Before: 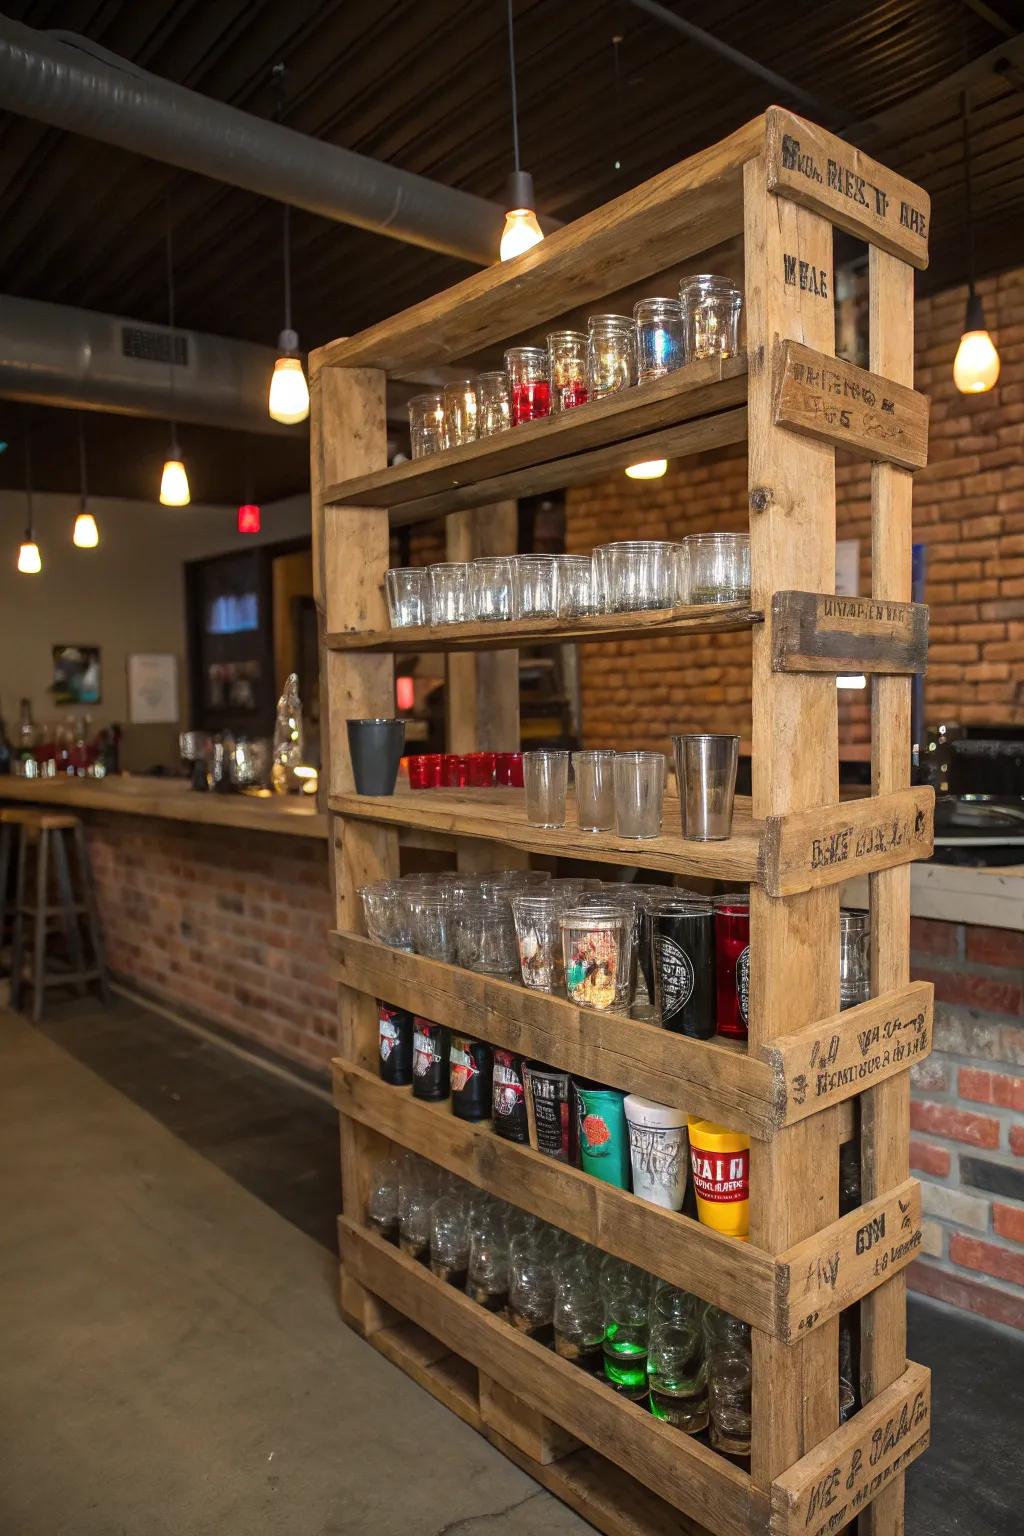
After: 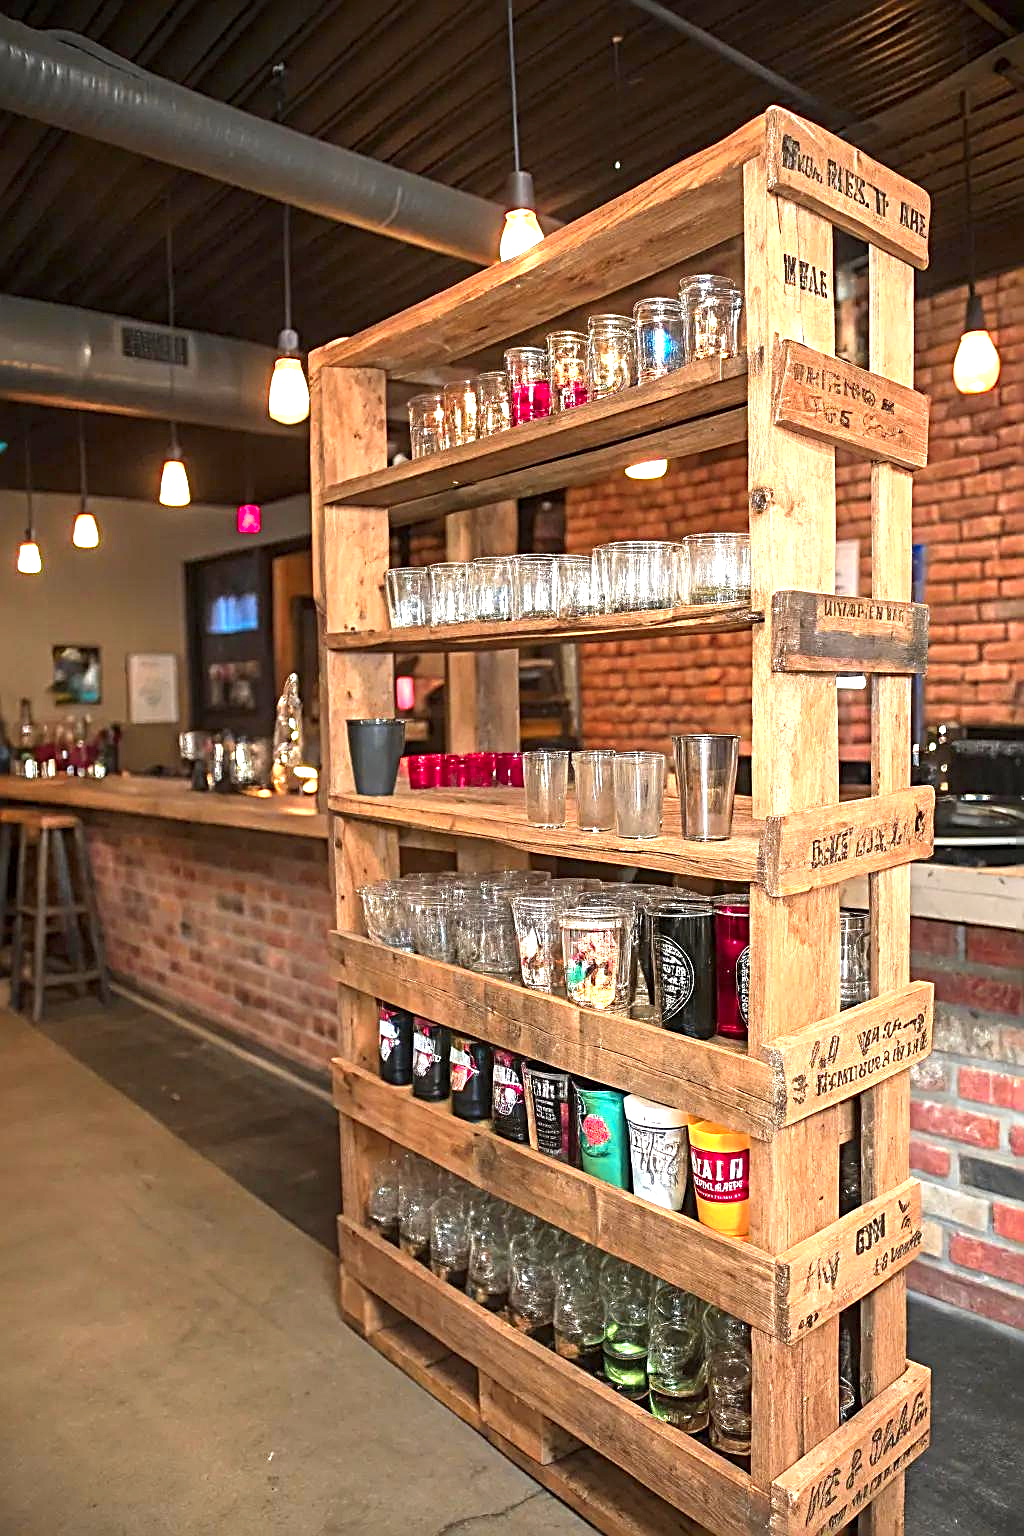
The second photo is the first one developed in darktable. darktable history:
exposure: exposure 1.201 EV, compensate highlight preservation false
sharpen: radius 3.054, amount 0.764
color zones: curves: ch1 [(0.263, 0.53) (0.376, 0.287) (0.487, 0.512) (0.748, 0.547) (1, 0.513)]; ch2 [(0.262, 0.45) (0.751, 0.477)]
